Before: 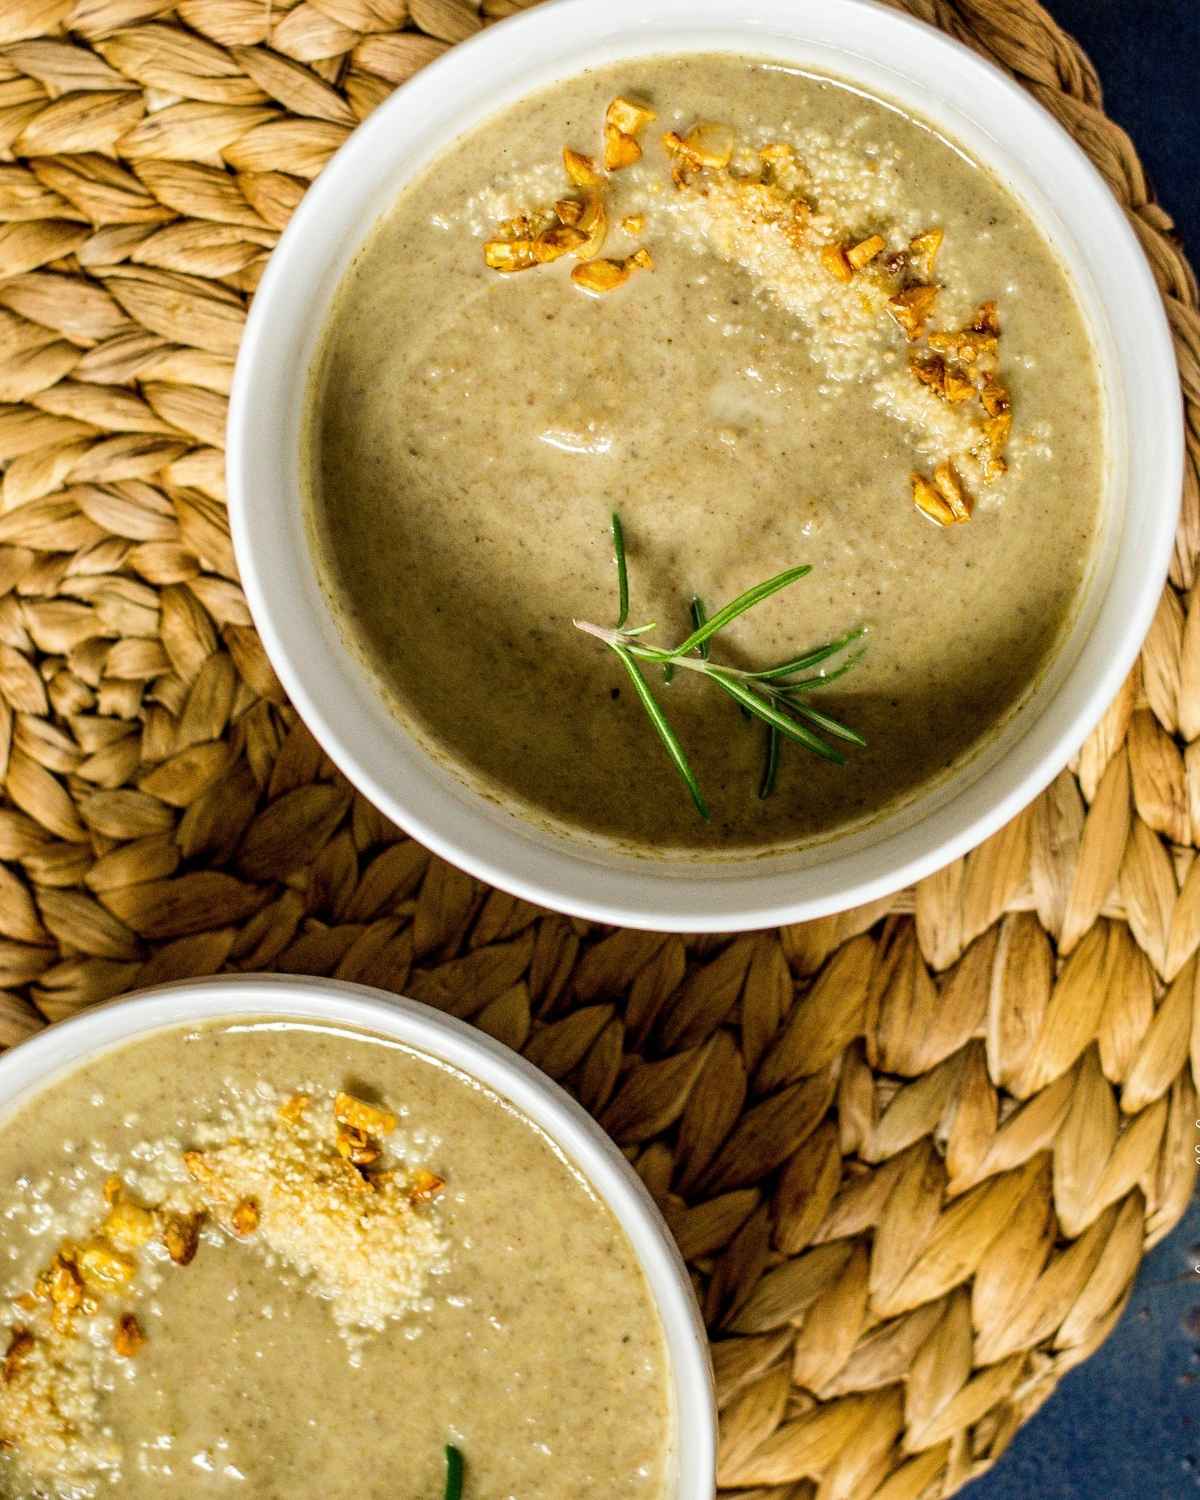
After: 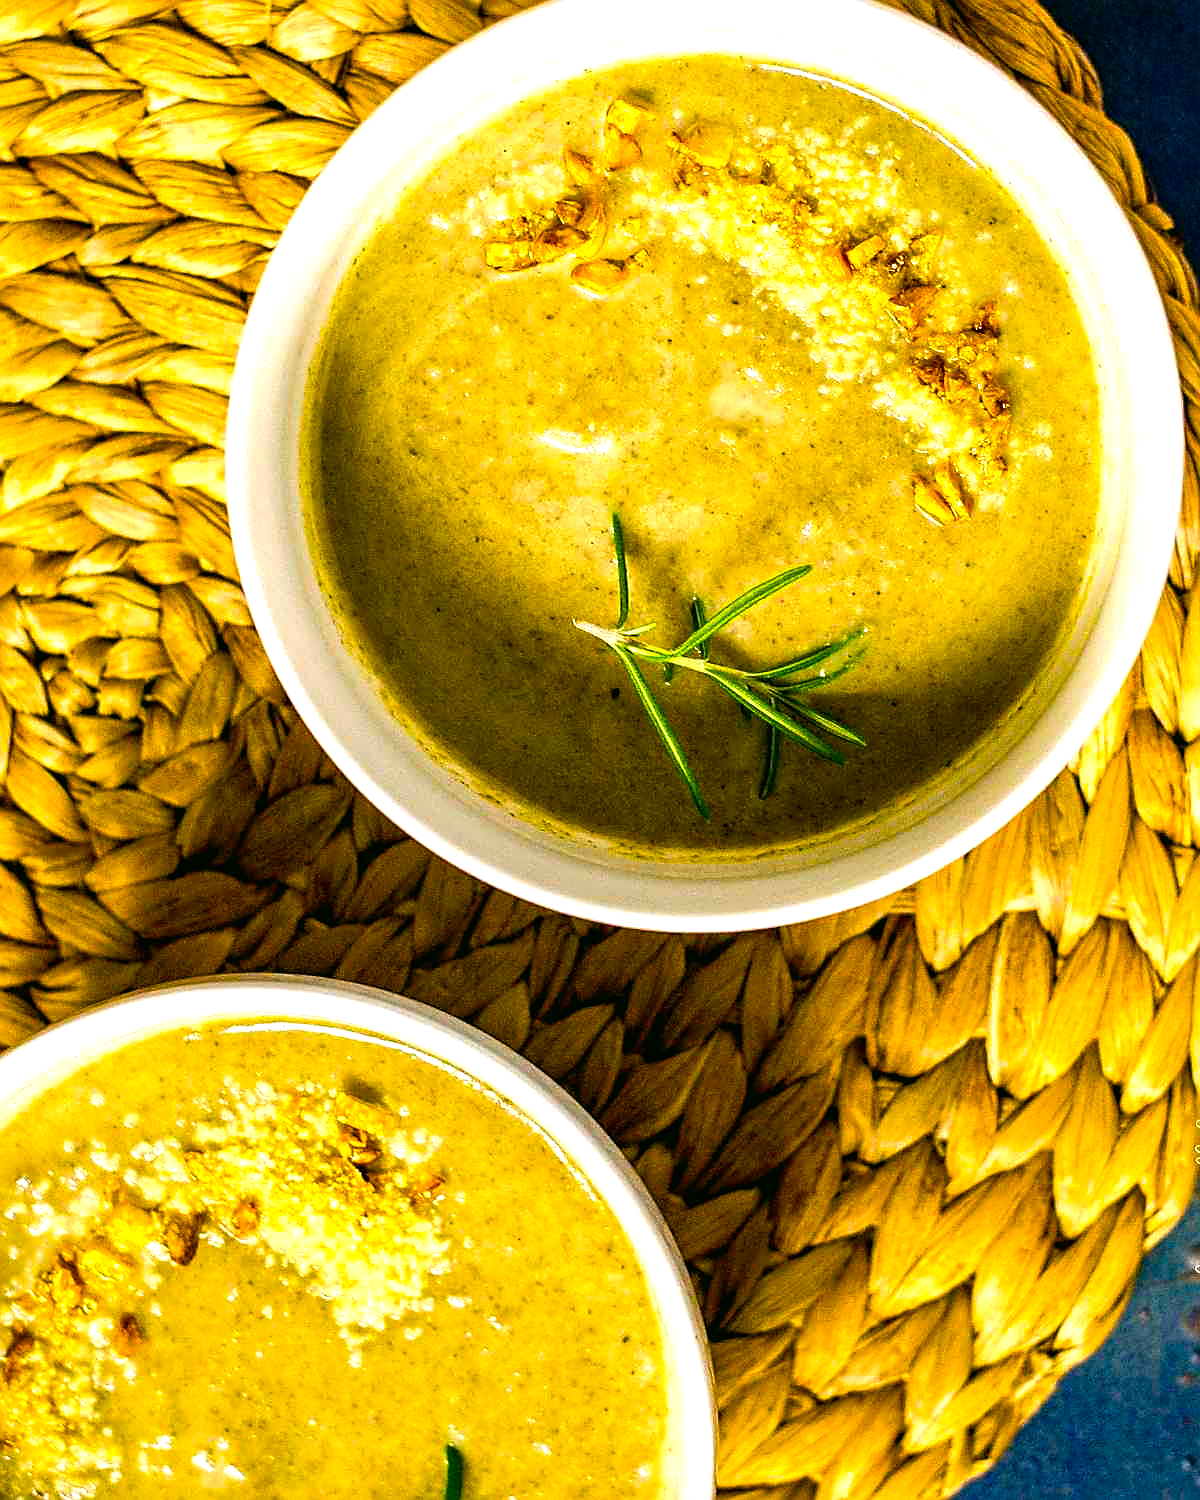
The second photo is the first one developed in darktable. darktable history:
sharpen: radius 1.4, amount 1.25, threshold 0.7
color balance rgb: linear chroma grading › global chroma 20%, perceptual saturation grading › global saturation 25%, perceptual brilliance grading › global brilliance 20%, global vibrance 20%
color correction: highlights a* 4.02, highlights b* 4.98, shadows a* -7.55, shadows b* 4.98
